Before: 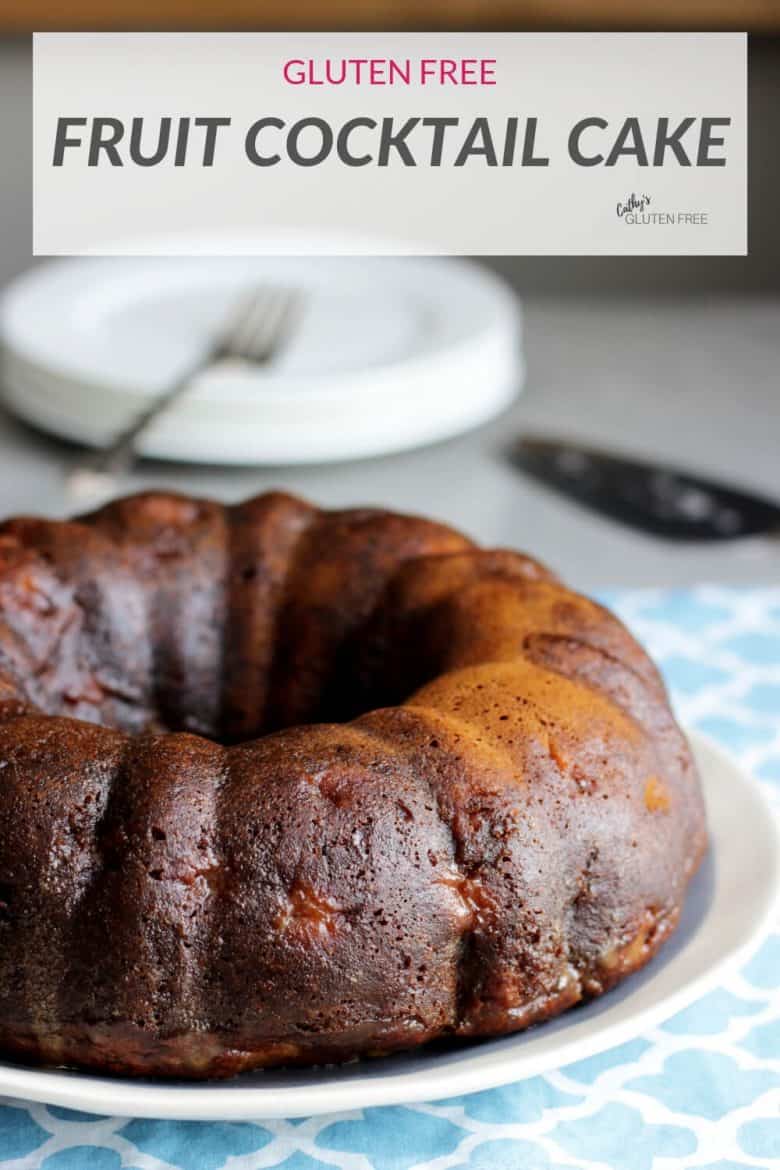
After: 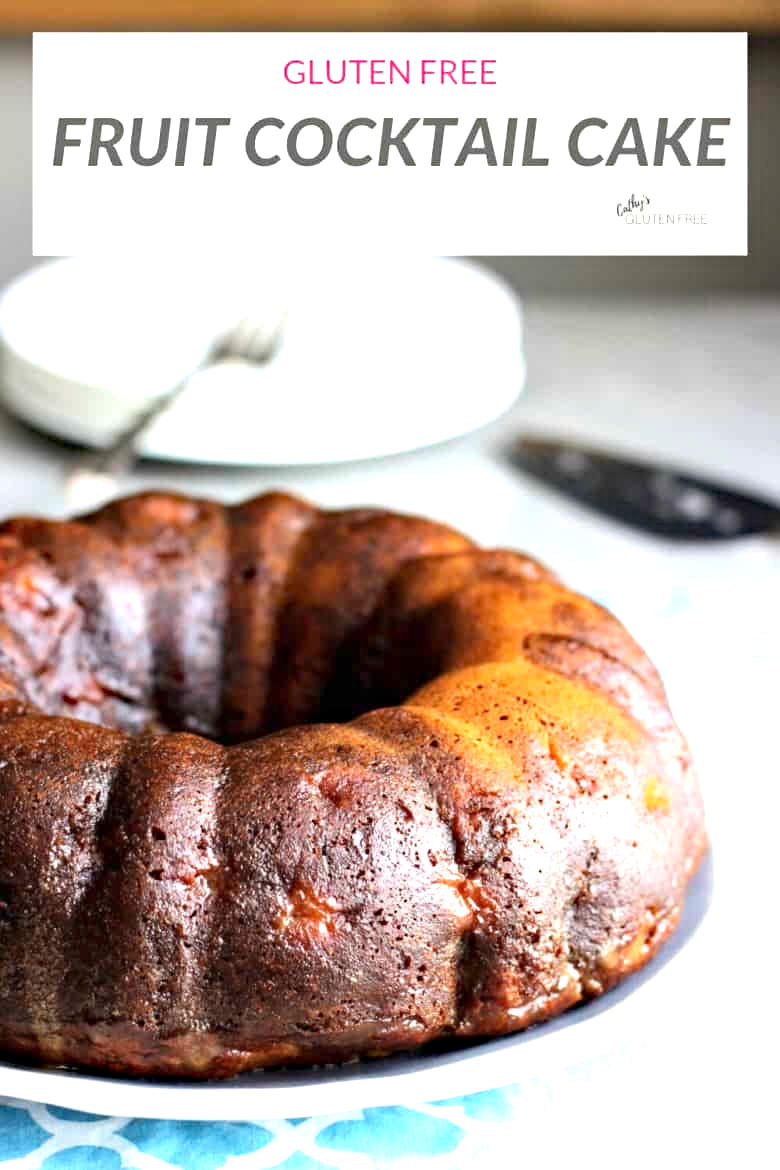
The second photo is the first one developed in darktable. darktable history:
haze removal: on, module defaults
exposure: exposure 1.223 EV, compensate highlight preservation false
